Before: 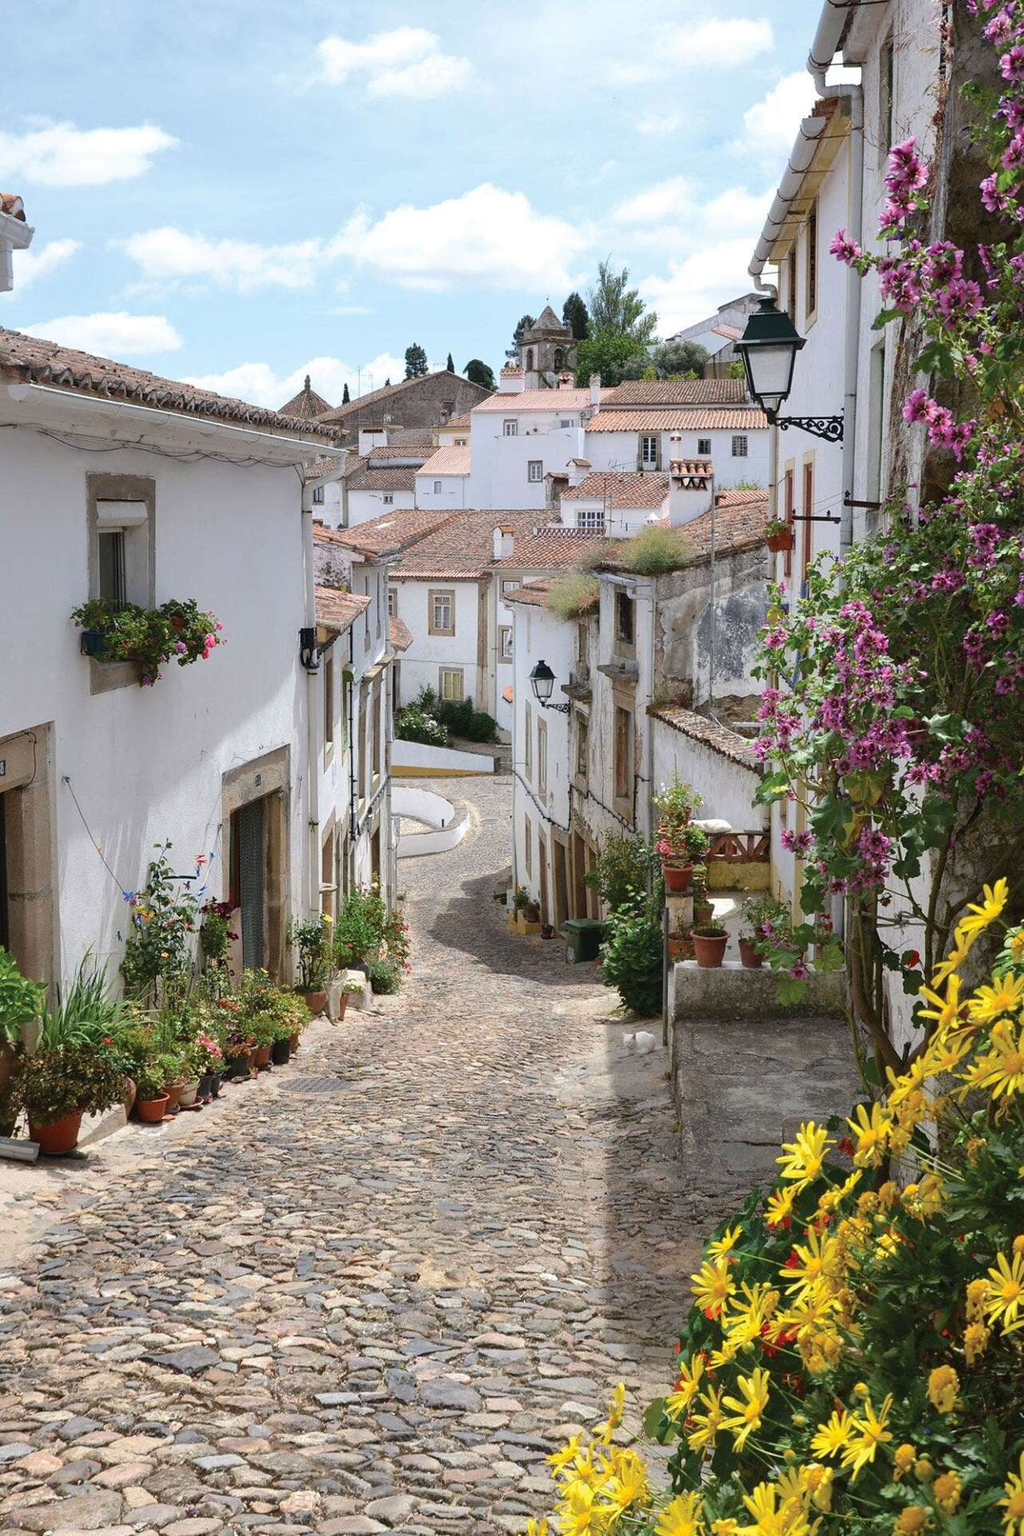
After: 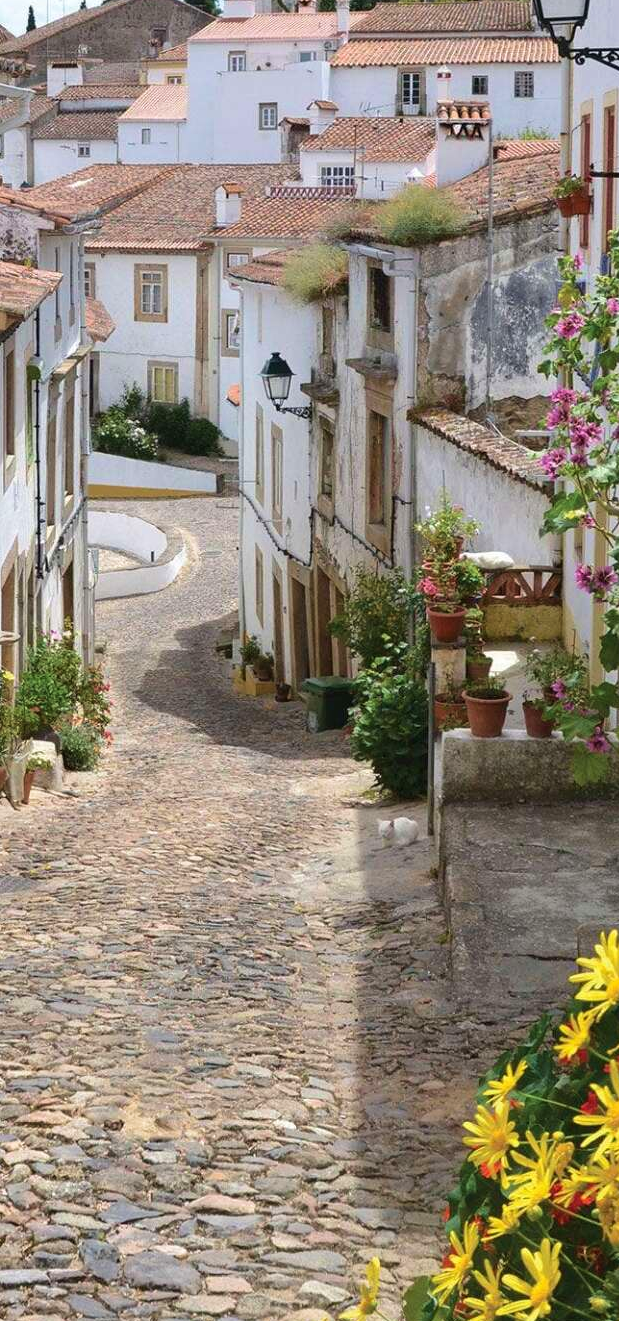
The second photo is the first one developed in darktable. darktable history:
crop: left 31.379%, top 24.658%, right 20.326%, bottom 6.628%
velvia: on, module defaults
